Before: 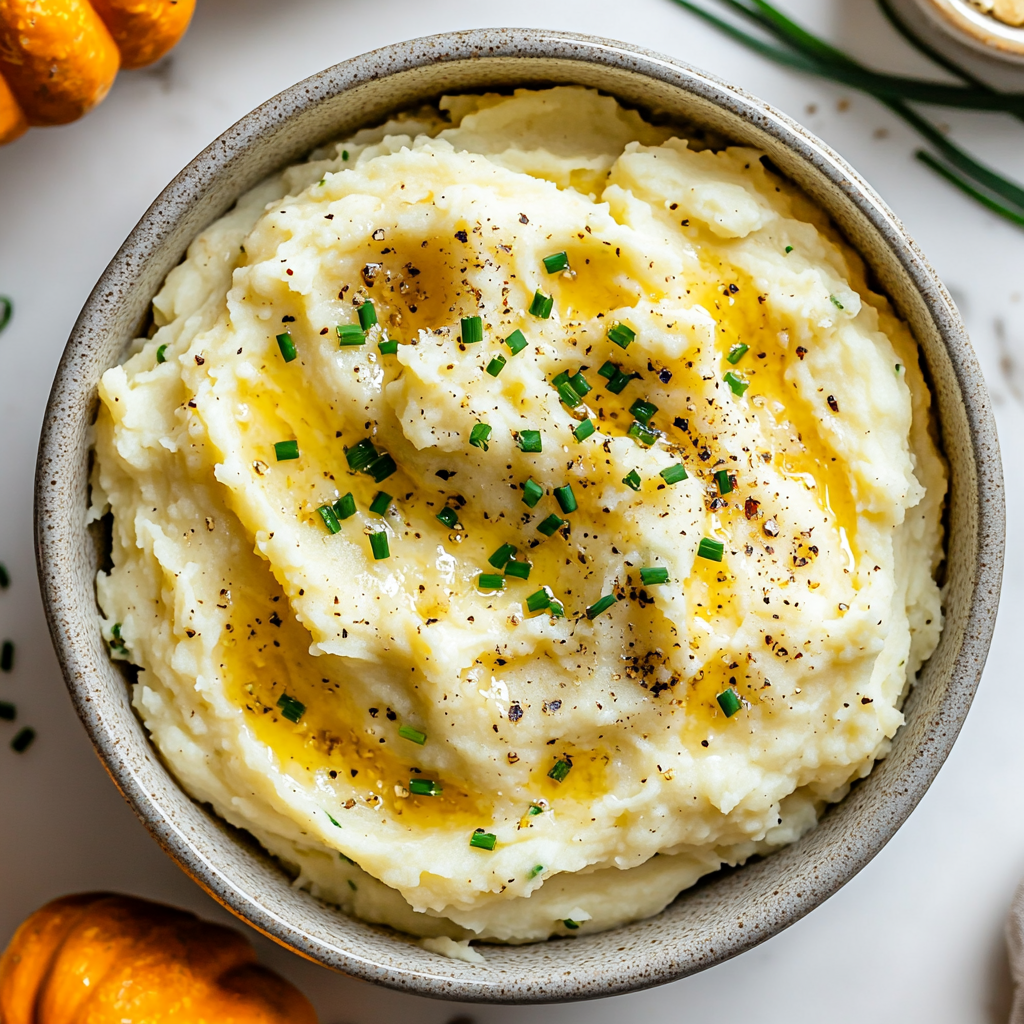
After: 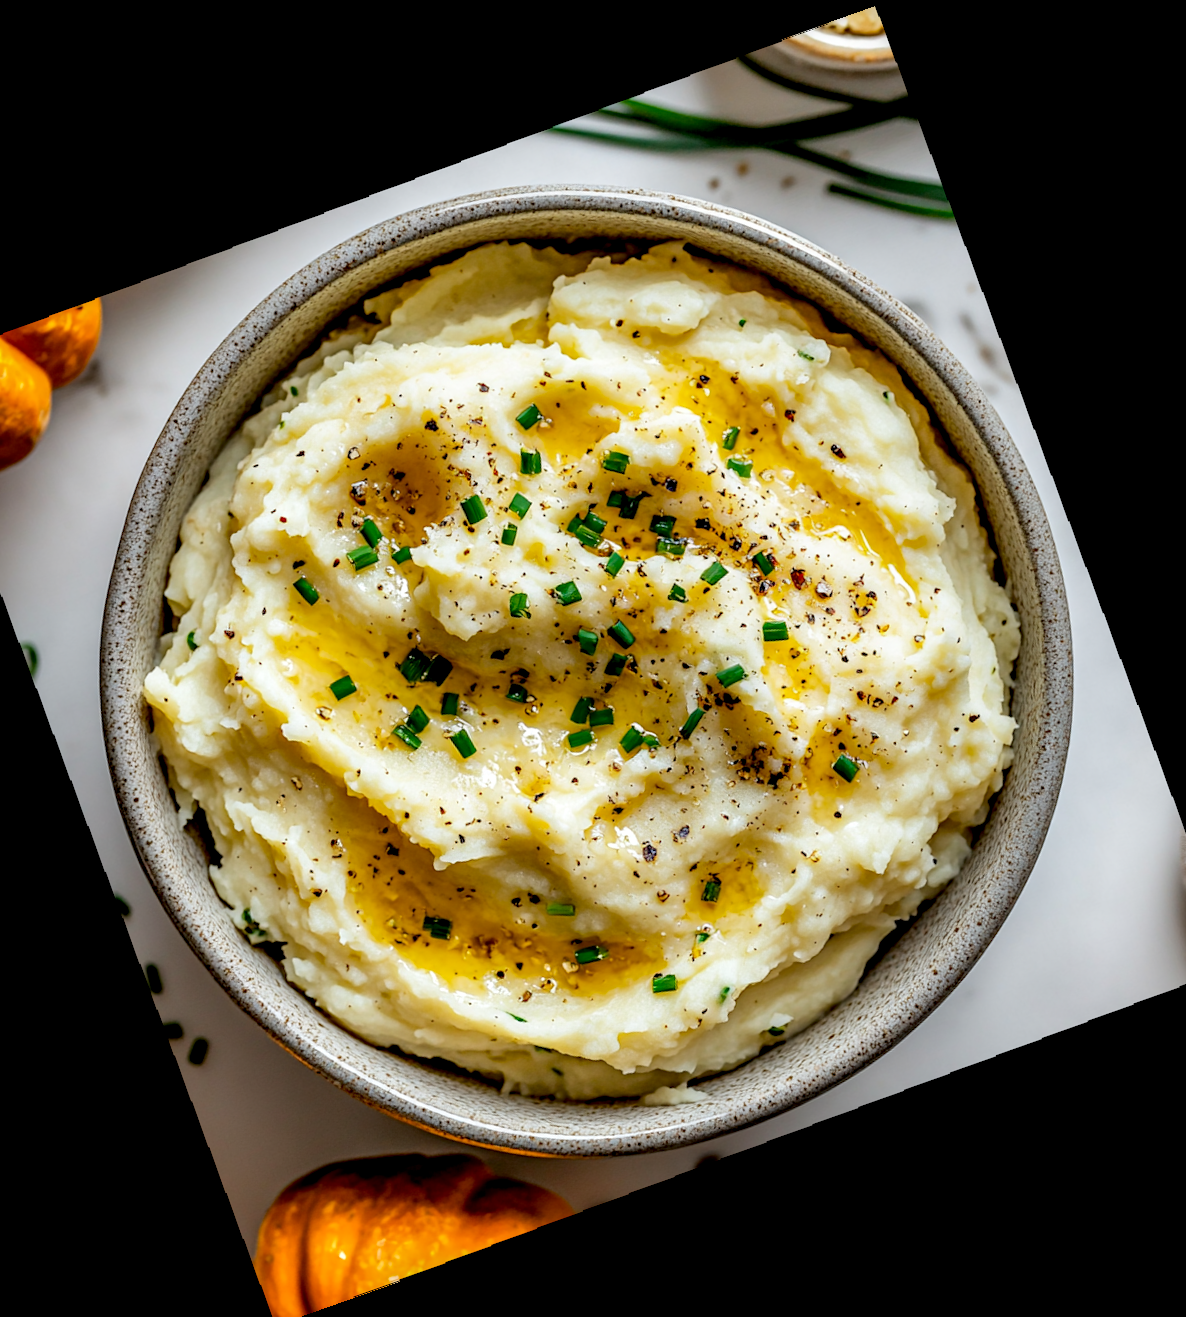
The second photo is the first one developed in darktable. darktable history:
rotate and perspective: rotation -1.17°, automatic cropping off
crop and rotate: angle 19.43°, left 6.812%, right 4.125%, bottom 1.087%
exposure: black level correction 0.009, exposure 0.119 EV, compensate highlight preservation false
local contrast: on, module defaults
